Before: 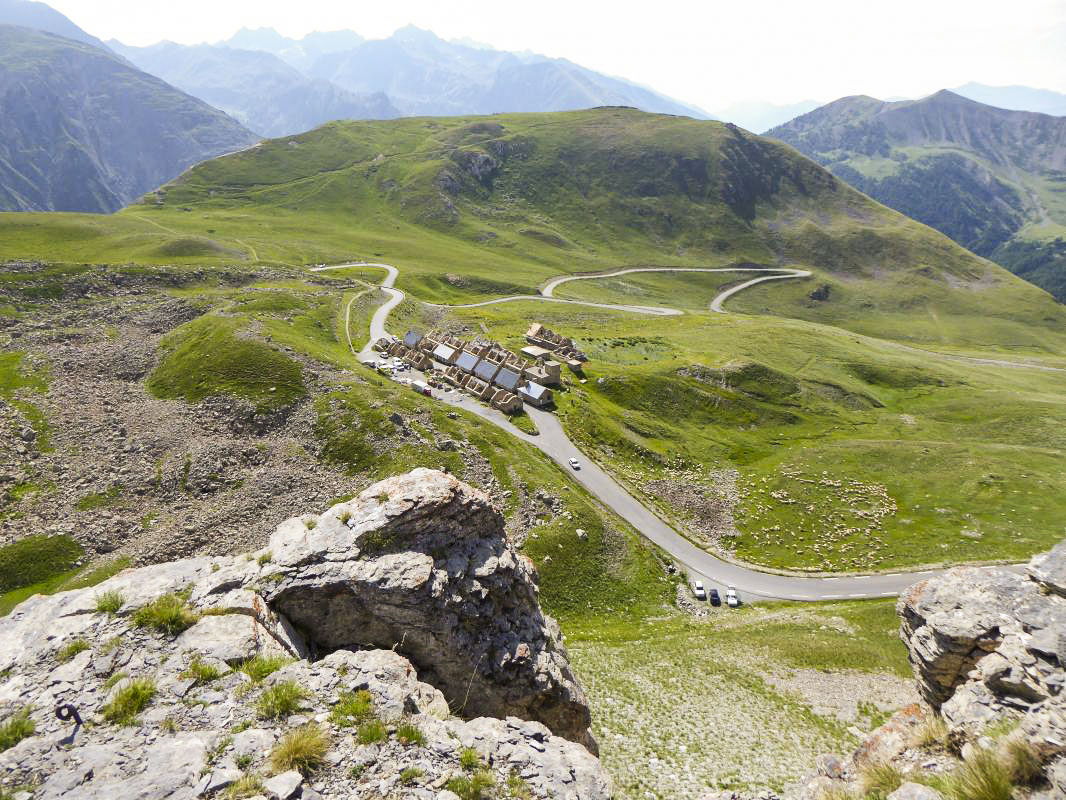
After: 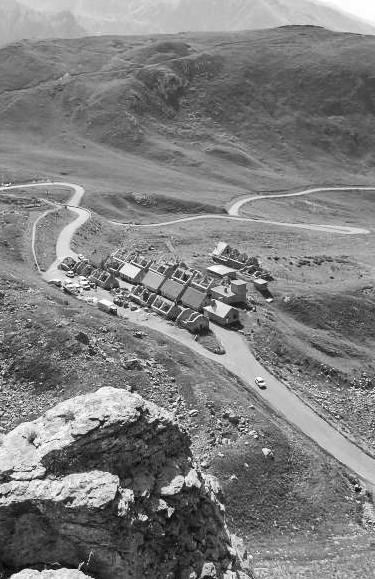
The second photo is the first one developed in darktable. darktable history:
exposure: compensate highlight preservation false
monochrome: on, module defaults
shadows and highlights: soften with gaussian
crop and rotate: left 29.476%, top 10.214%, right 35.32%, bottom 17.333%
